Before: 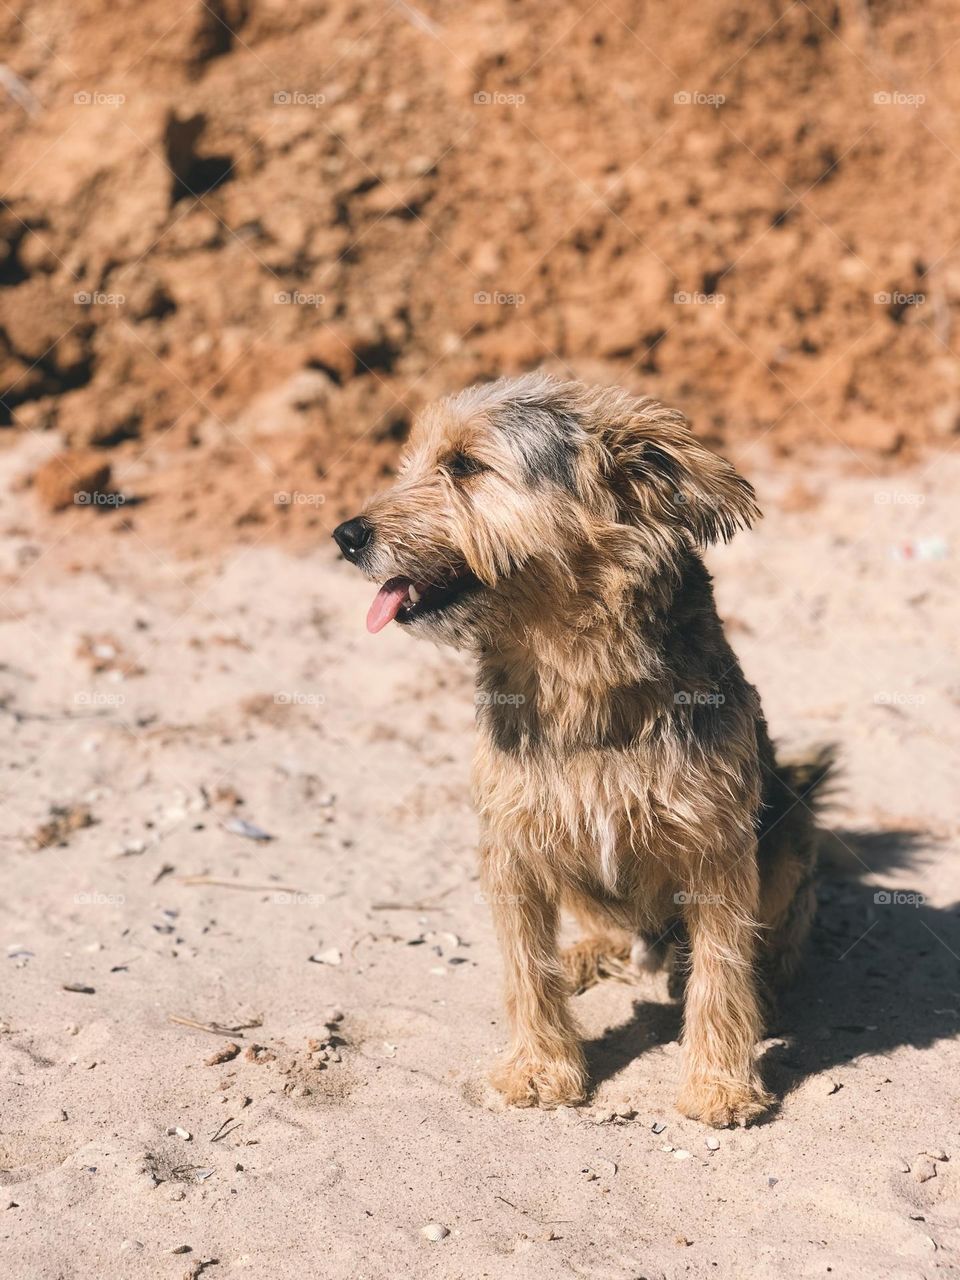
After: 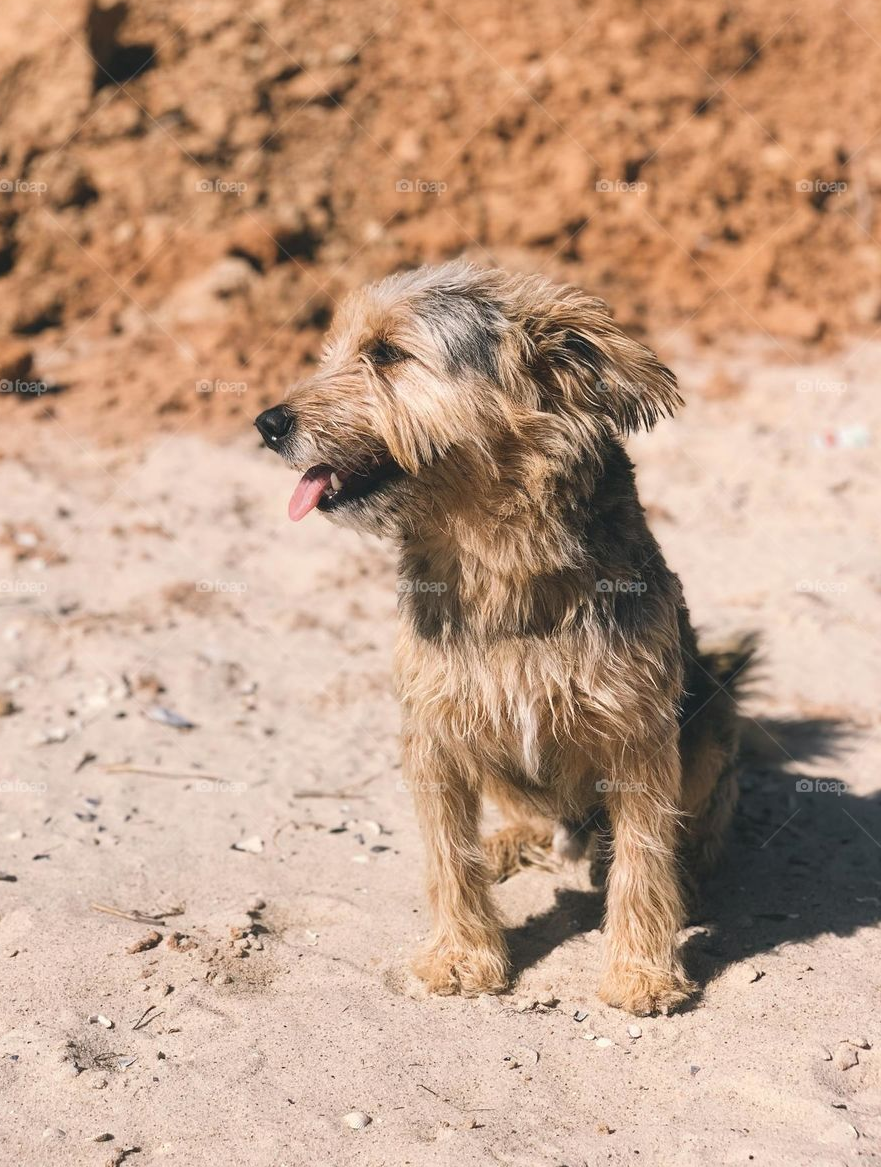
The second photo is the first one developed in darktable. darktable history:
crop and rotate: left 8.222%, top 8.796%
